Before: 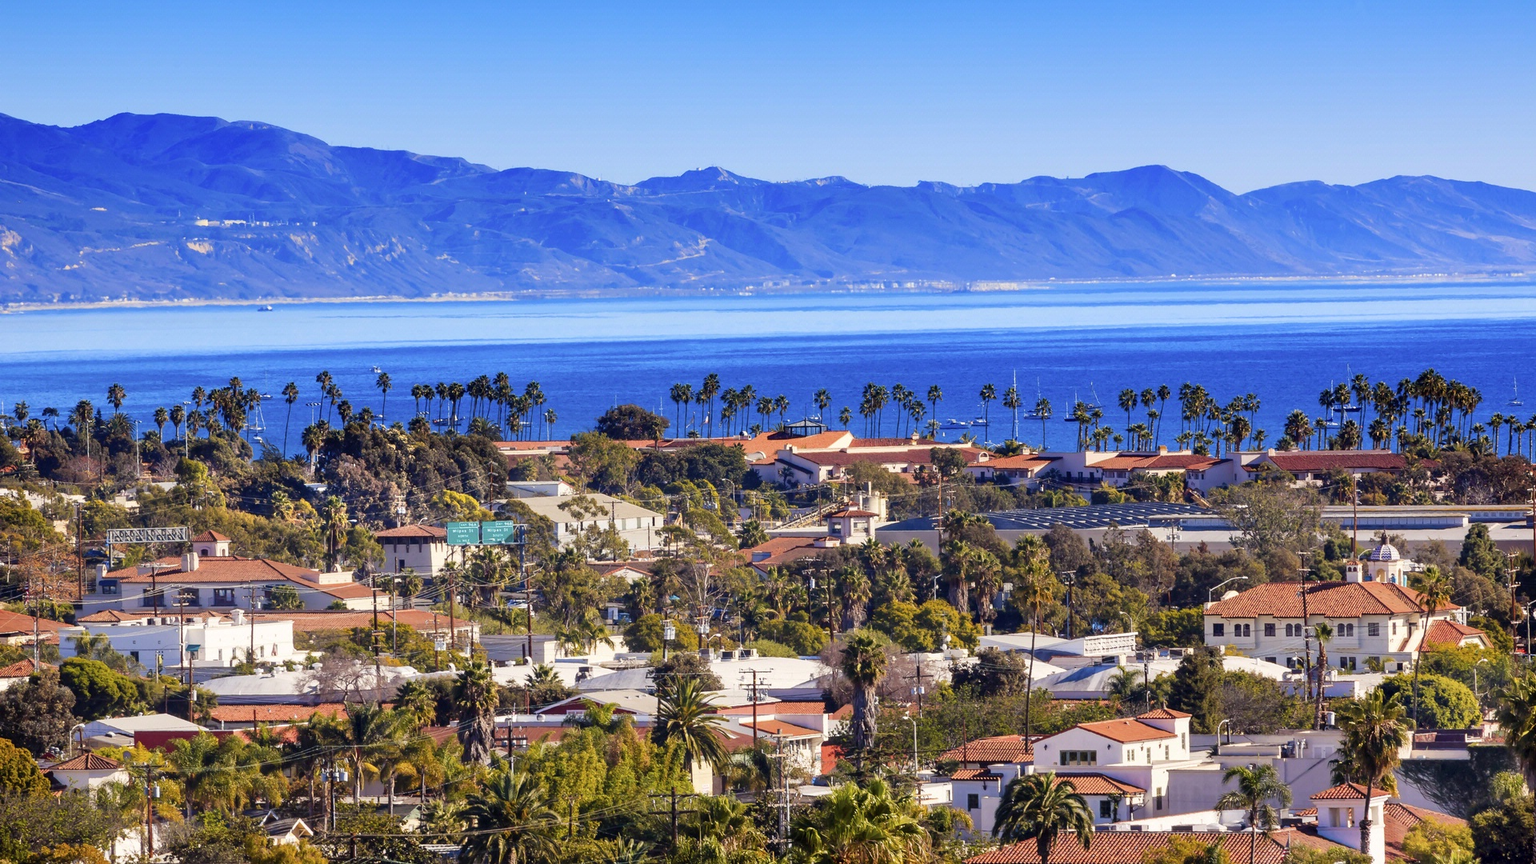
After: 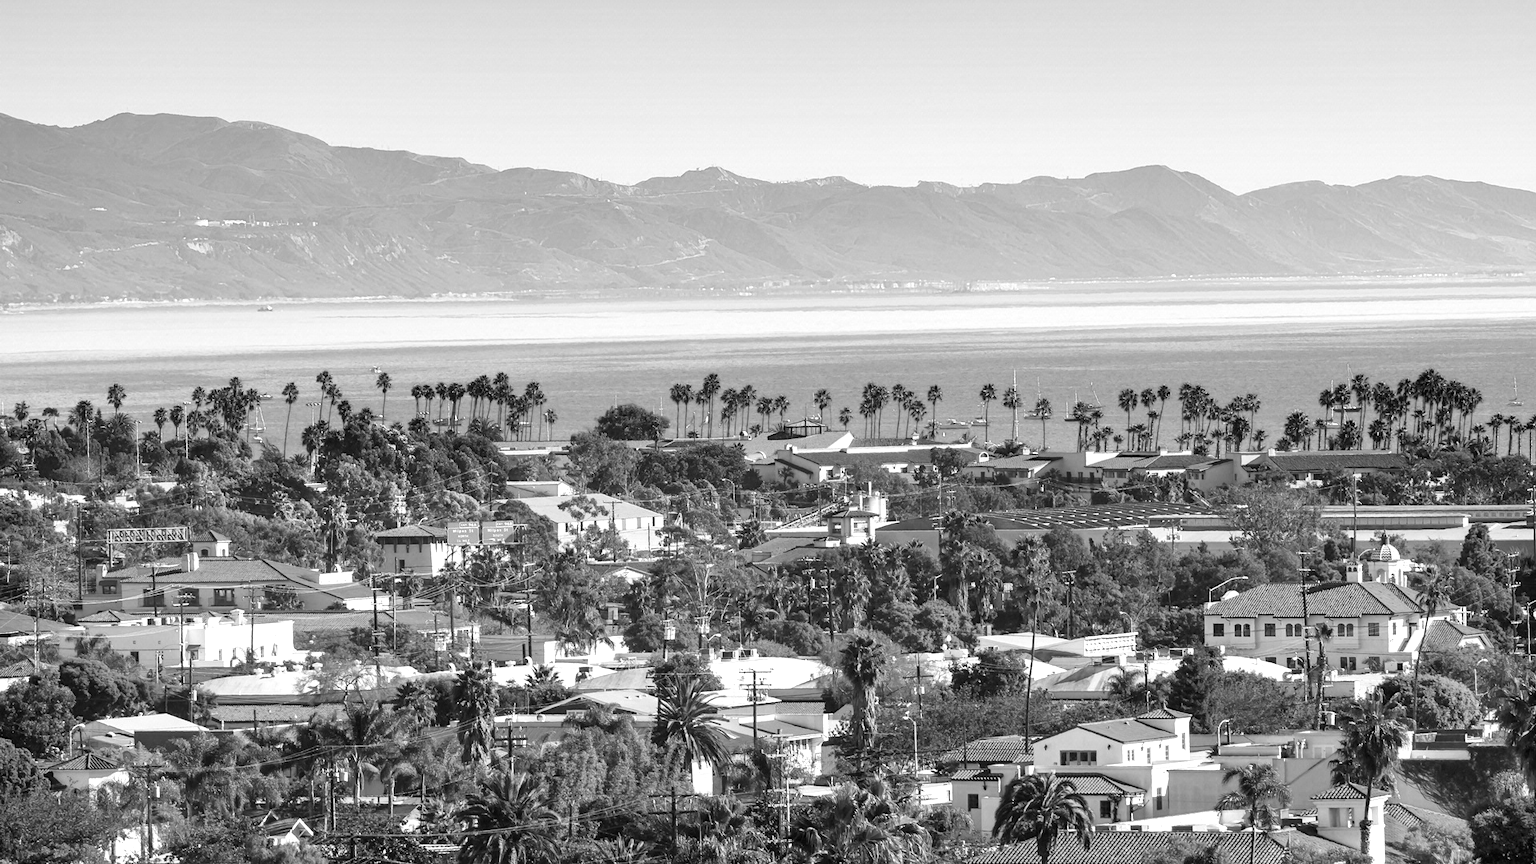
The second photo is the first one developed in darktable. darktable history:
exposure: exposure 0.559 EV, compensate highlight preservation false
color calibration: output gray [0.21, 0.42, 0.37, 0], gray › normalize channels true, illuminant same as pipeline (D50), adaptation XYZ, x 0.346, y 0.359, gamut compression 0
